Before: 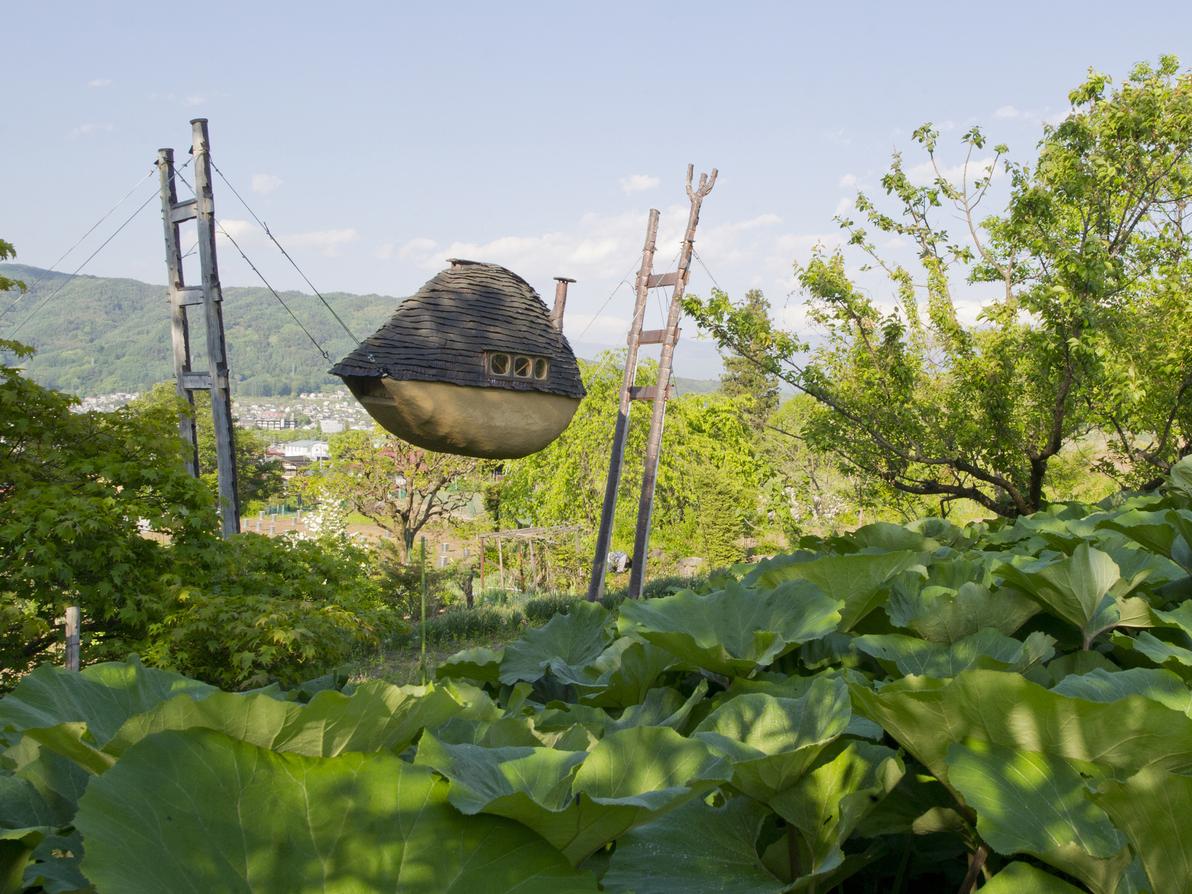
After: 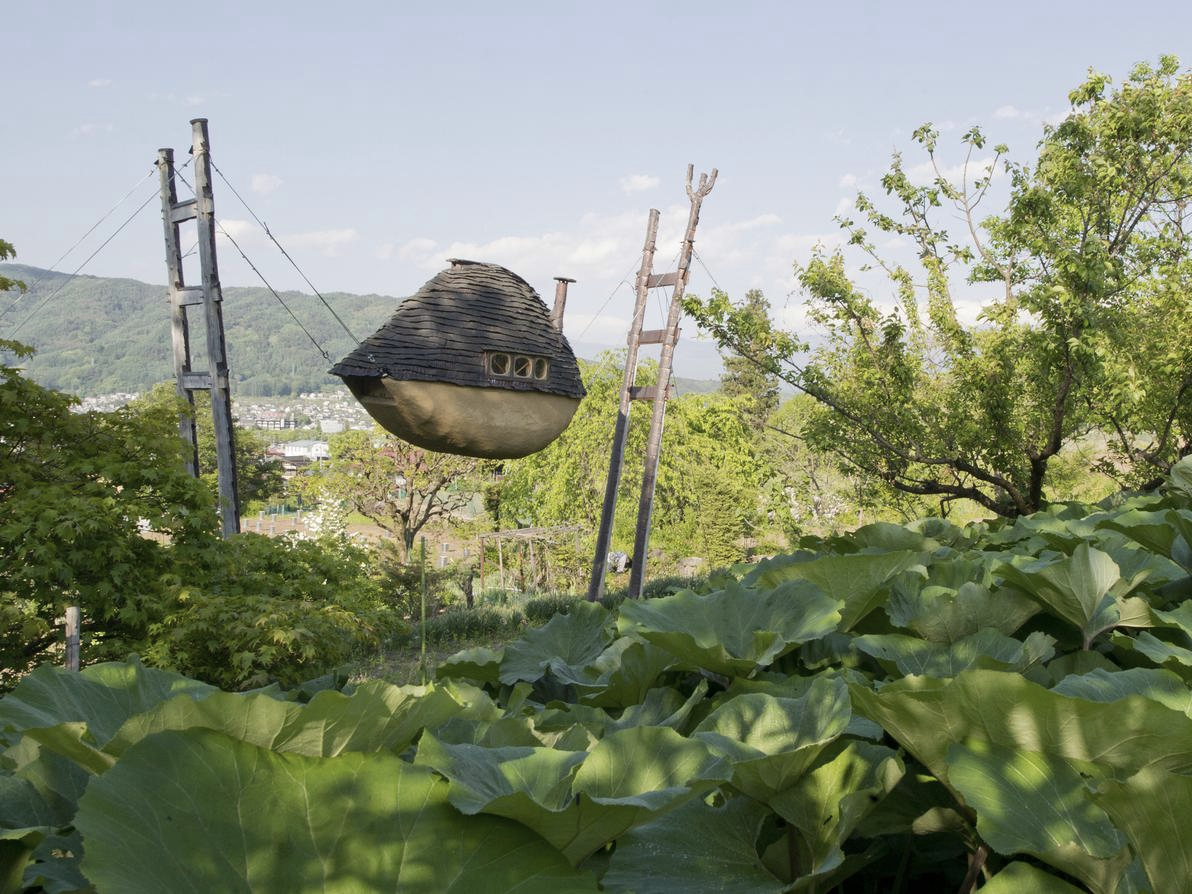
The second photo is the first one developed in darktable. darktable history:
contrast brightness saturation: contrast 0.055, brightness -0.007, saturation -0.237
